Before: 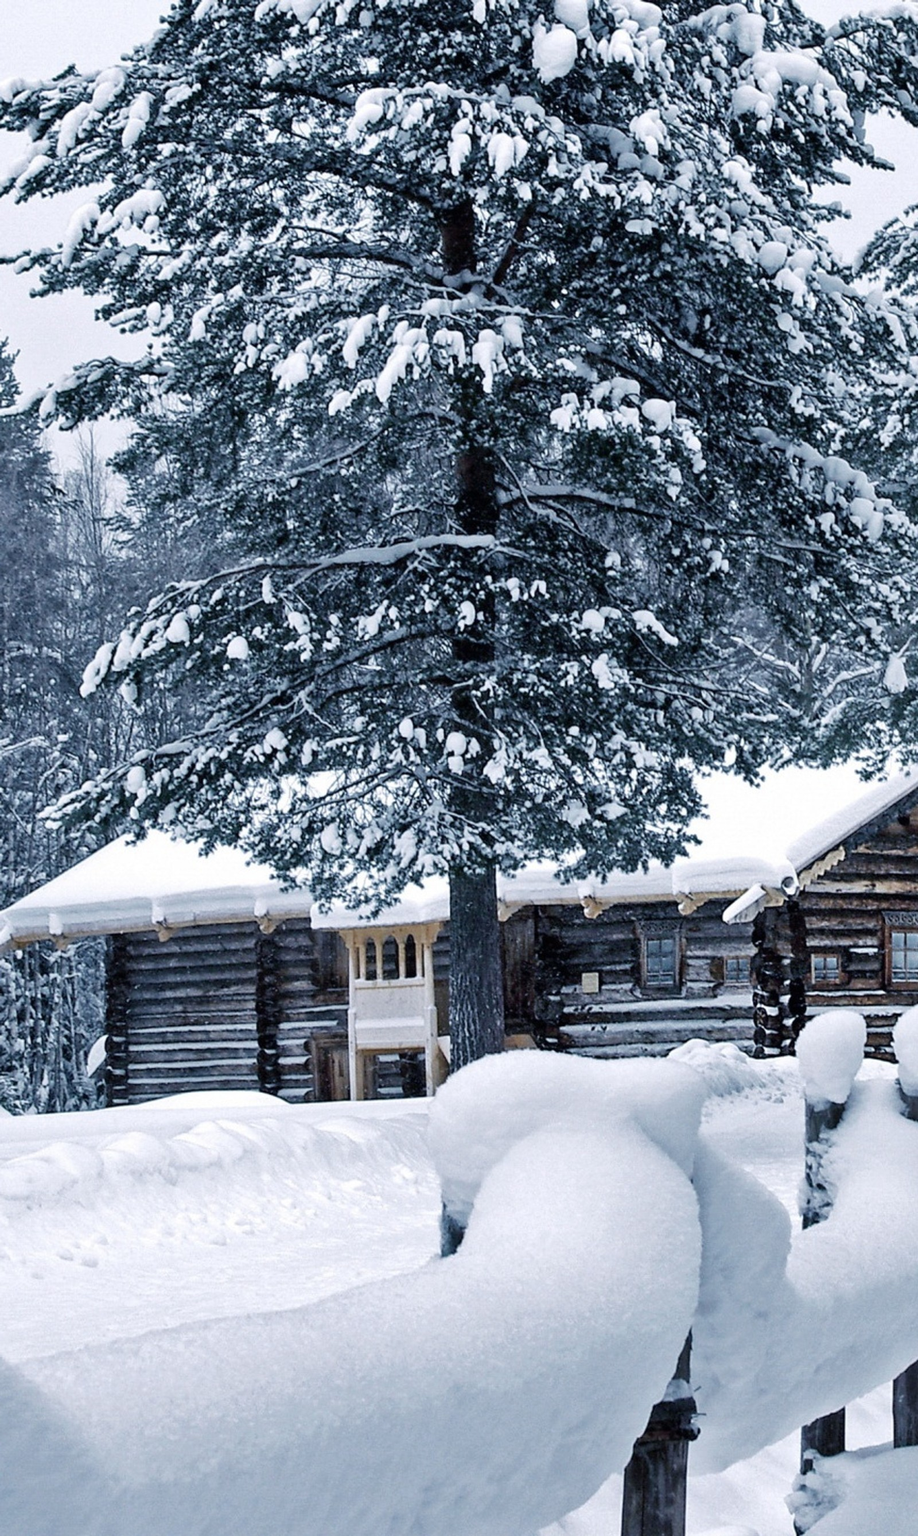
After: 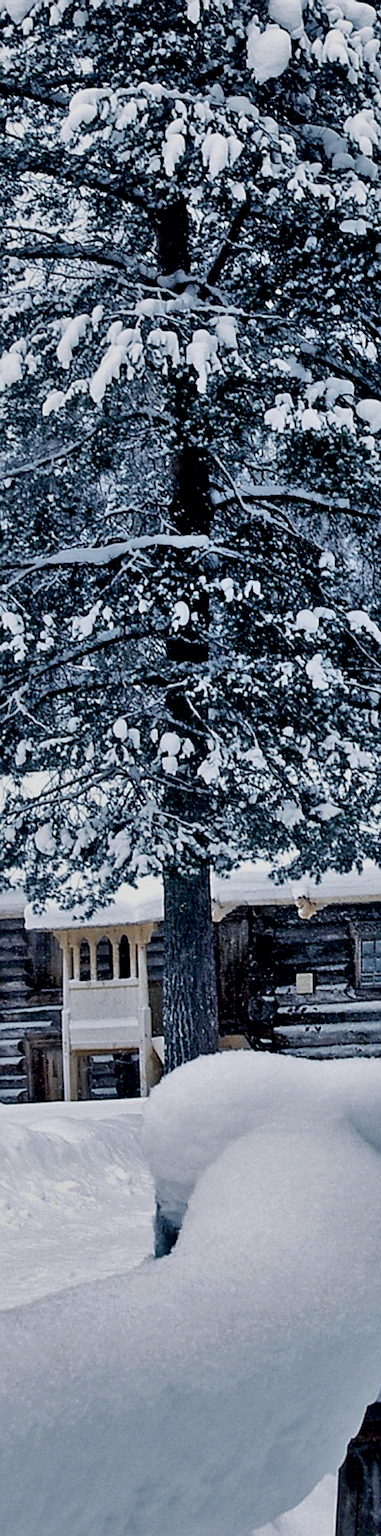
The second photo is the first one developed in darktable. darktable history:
exposure: black level correction 0.011, exposure -0.482 EV, compensate exposure bias true, compensate highlight preservation false
sharpen: on, module defaults
shadows and highlights: shadows 59.44, soften with gaussian
crop: left 31.225%, right 27.27%
